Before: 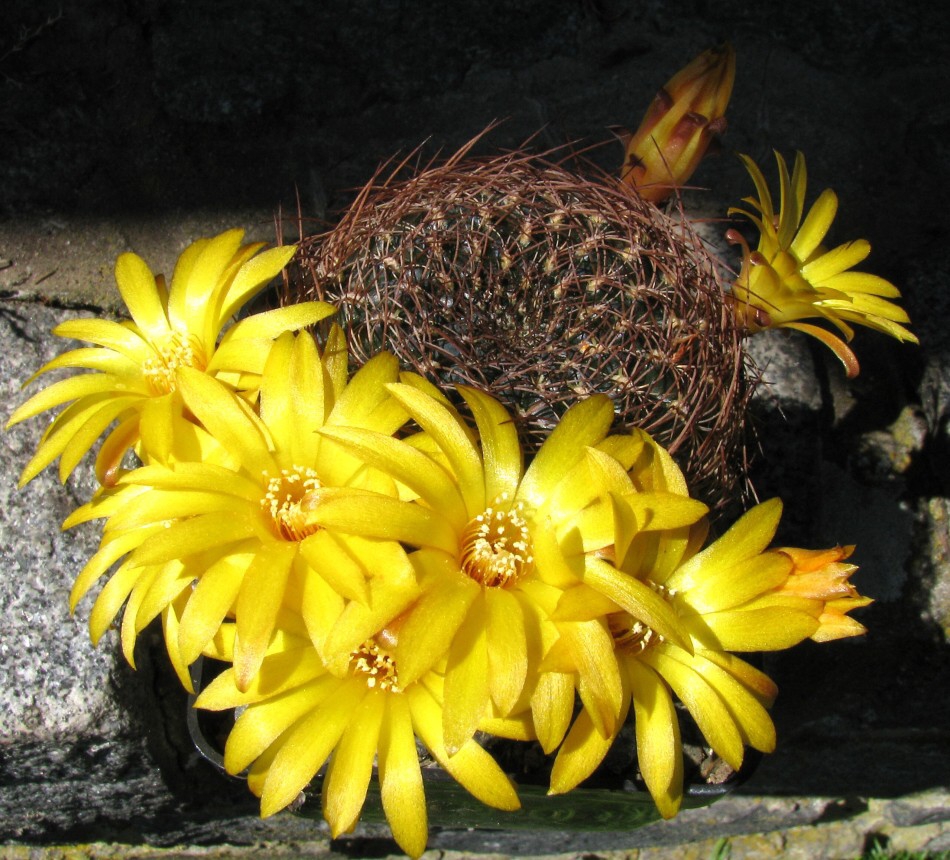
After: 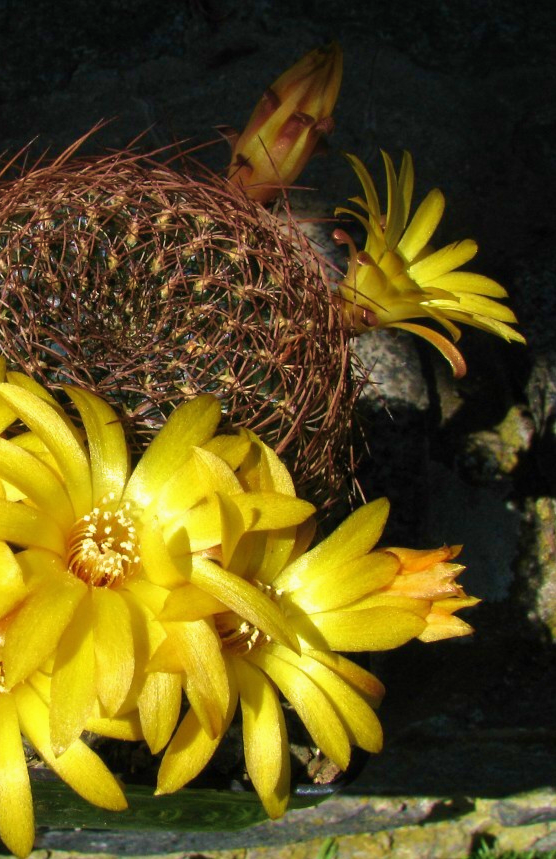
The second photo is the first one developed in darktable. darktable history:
rgb levels: preserve colors max RGB
crop: left 41.402%
velvia: strength 67.07%, mid-tones bias 0.972
exposure: exposure -0.041 EV, compensate highlight preservation false
